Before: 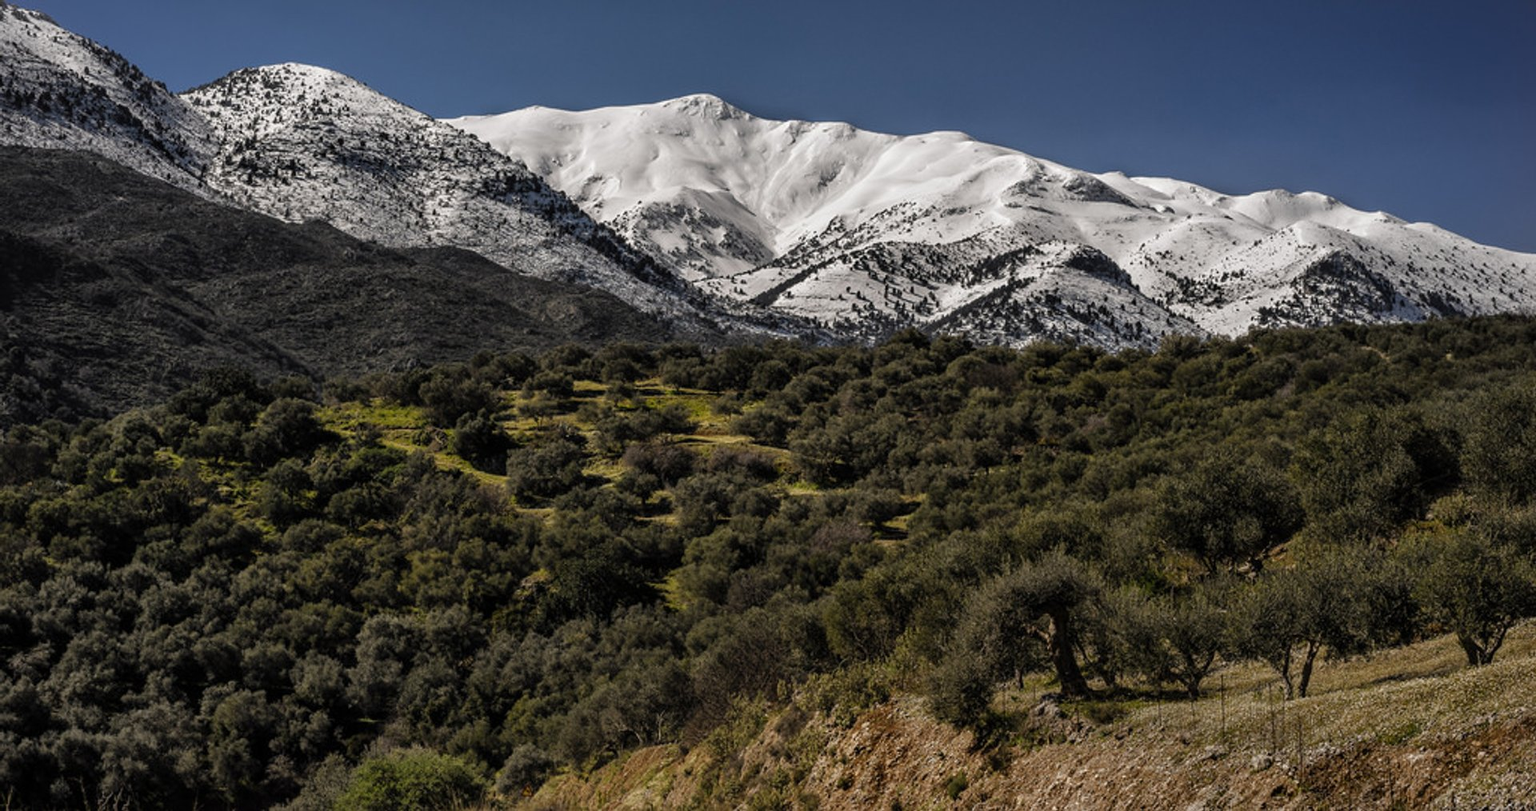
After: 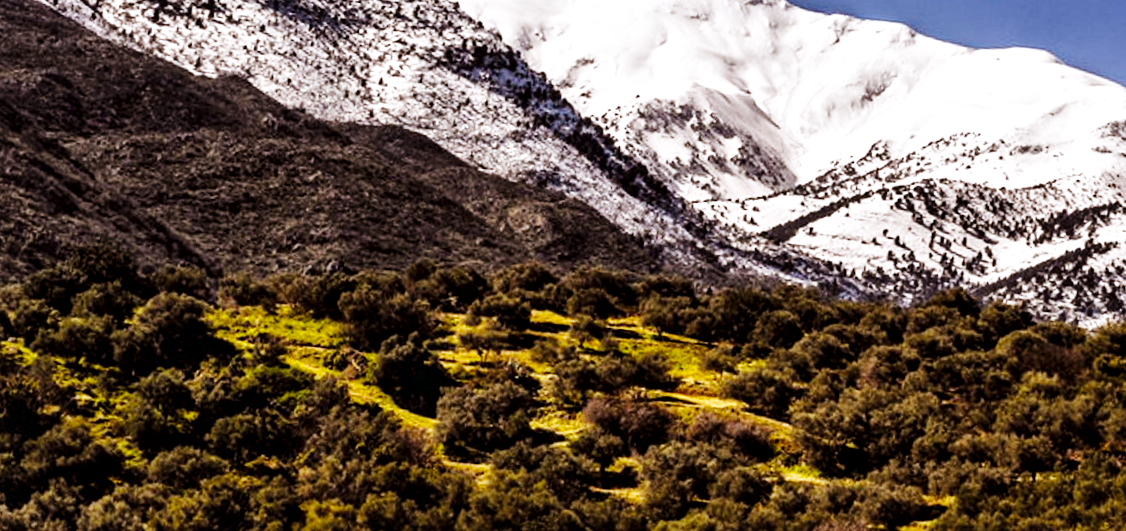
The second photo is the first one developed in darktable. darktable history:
color balance rgb: power › chroma 1.068%, power › hue 28.1°, highlights gain › luminance 16.381%, highlights gain › chroma 2.848%, highlights gain › hue 260.33°, perceptual saturation grading › global saturation 25.485%, contrast 4.804%
crop and rotate: angle -6.11°, left 2.065%, top 6.886%, right 27.754%, bottom 30.385%
local contrast: mode bilateral grid, contrast 30, coarseness 24, midtone range 0.2
base curve: curves: ch0 [(0, 0.003) (0.001, 0.002) (0.006, 0.004) (0.02, 0.022) (0.048, 0.086) (0.094, 0.234) (0.162, 0.431) (0.258, 0.629) (0.385, 0.8) (0.548, 0.918) (0.751, 0.988) (1, 1)], preserve colors none
